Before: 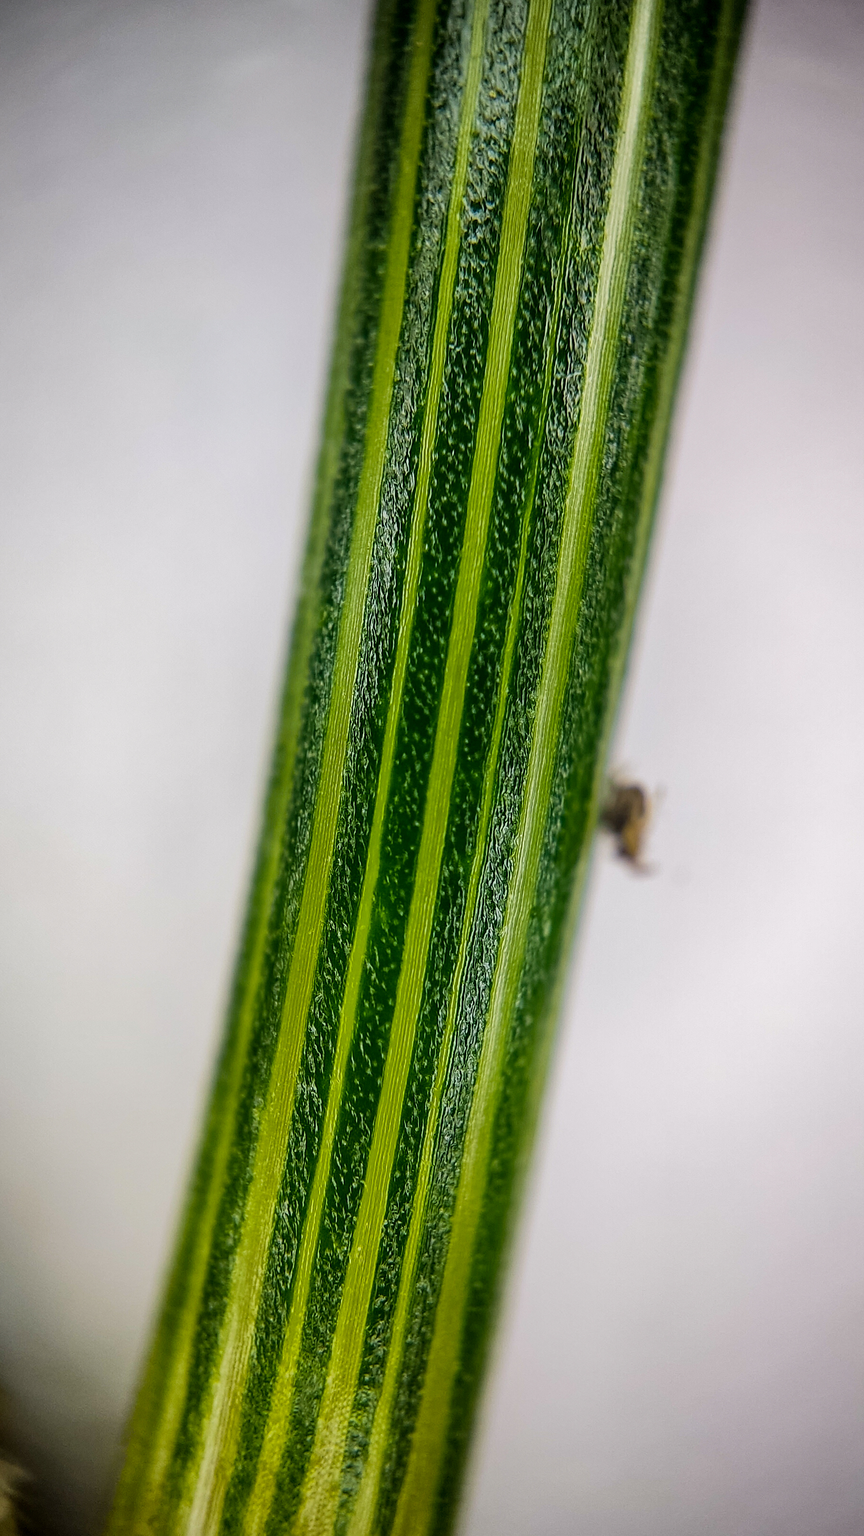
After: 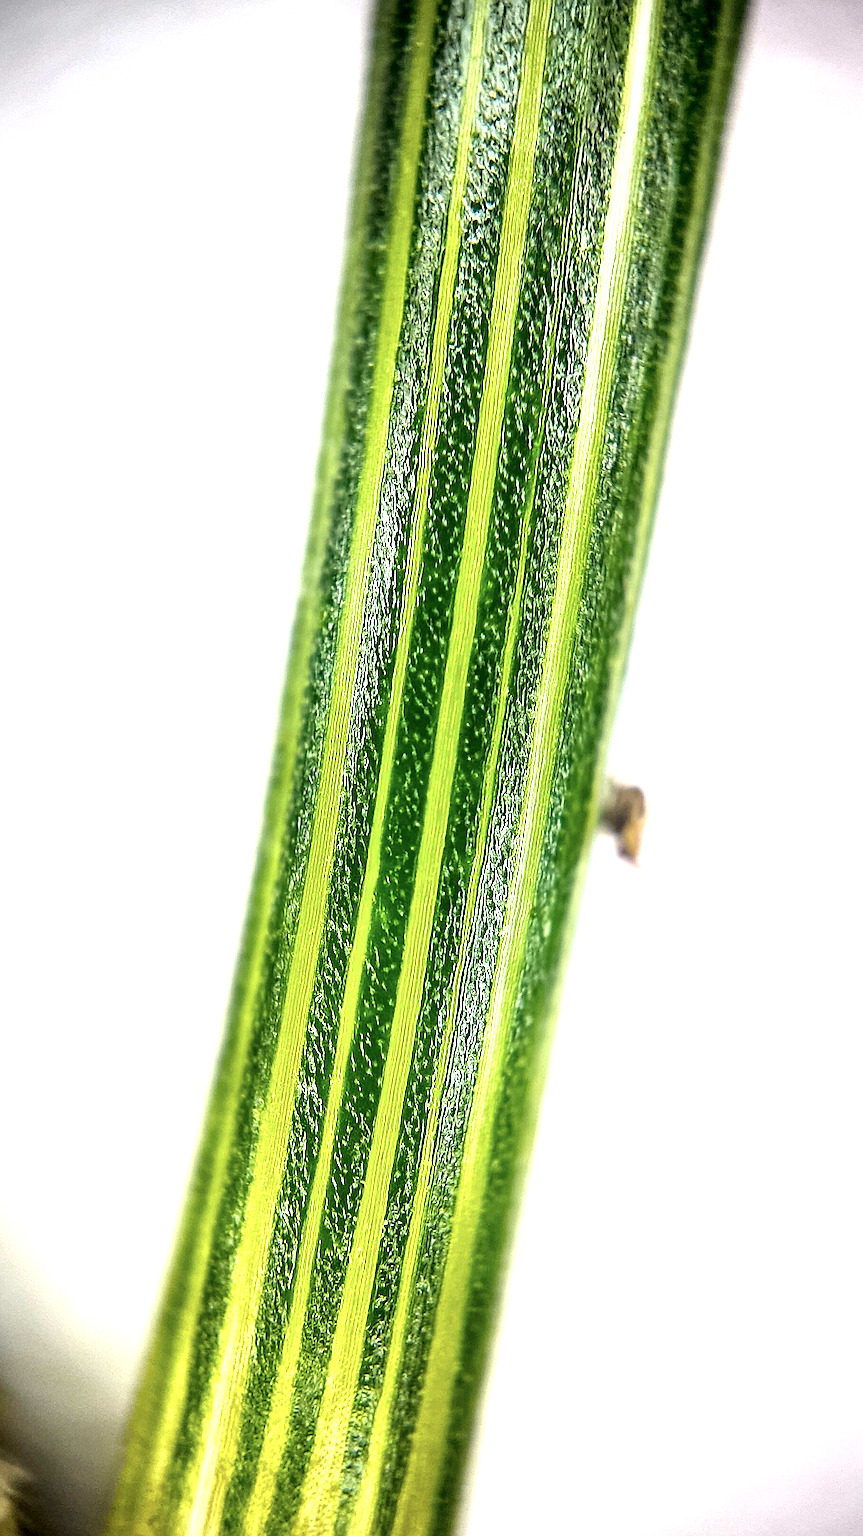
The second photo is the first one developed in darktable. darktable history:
sharpen: on, module defaults
contrast brightness saturation: saturation -0.17
exposure: black level correction 0.001, exposure 1.719 EV, compensate exposure bias true, compensate highlight preservation false
